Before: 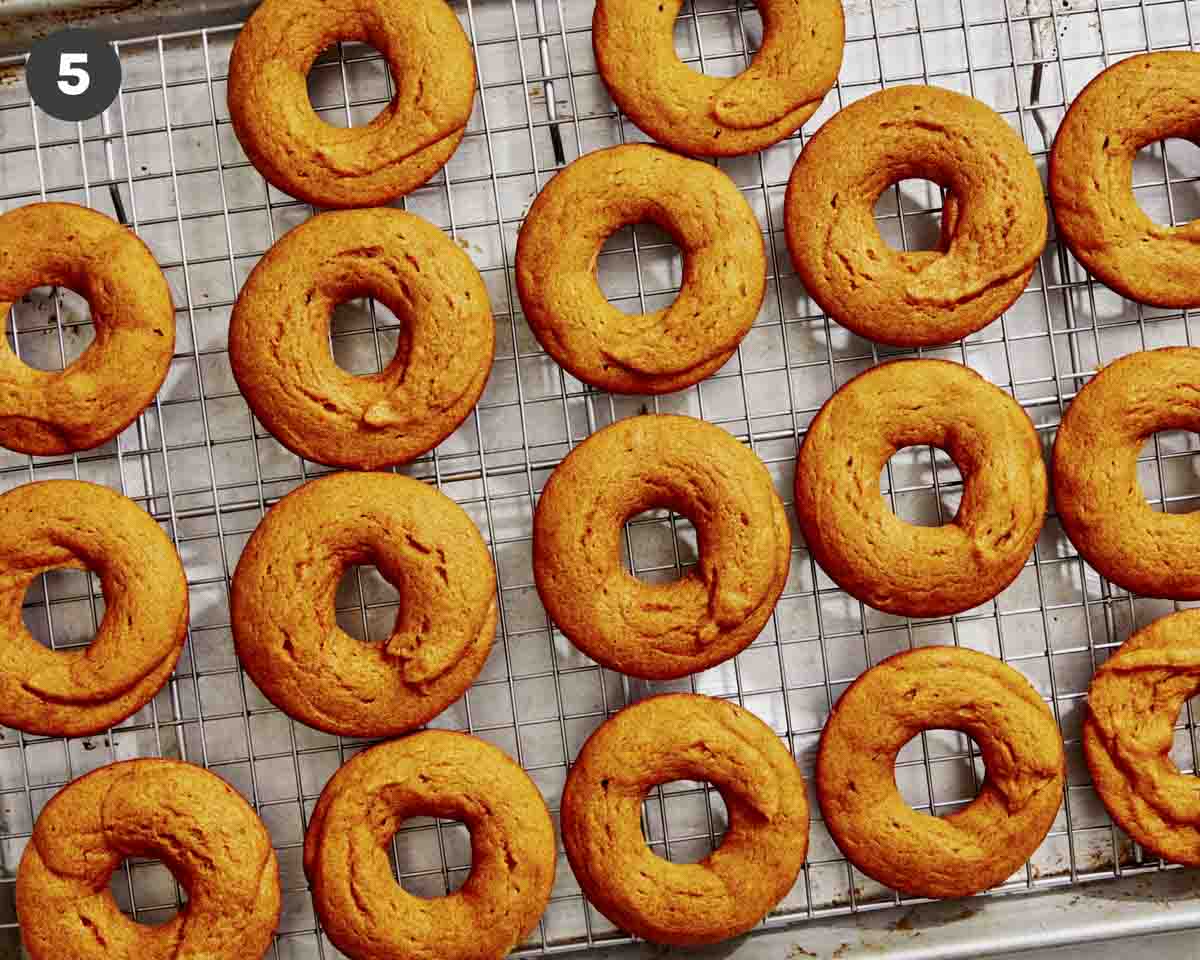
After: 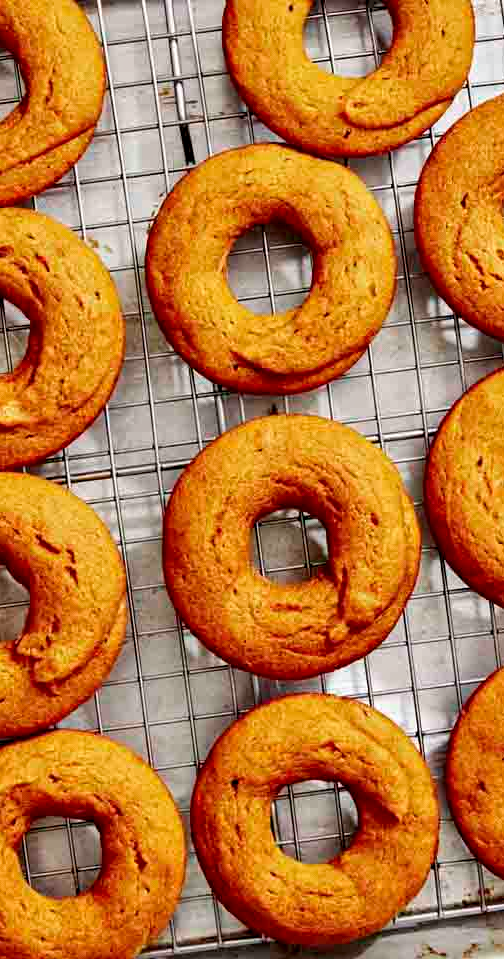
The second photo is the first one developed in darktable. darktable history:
contrast equalizer: octaves 7, y [[0.6 ×6], [0.55 ×6], [0 ×6], [0 ×6], [0 ×6]], mix 0.32
crop: left 30.886%, right 27.105%
